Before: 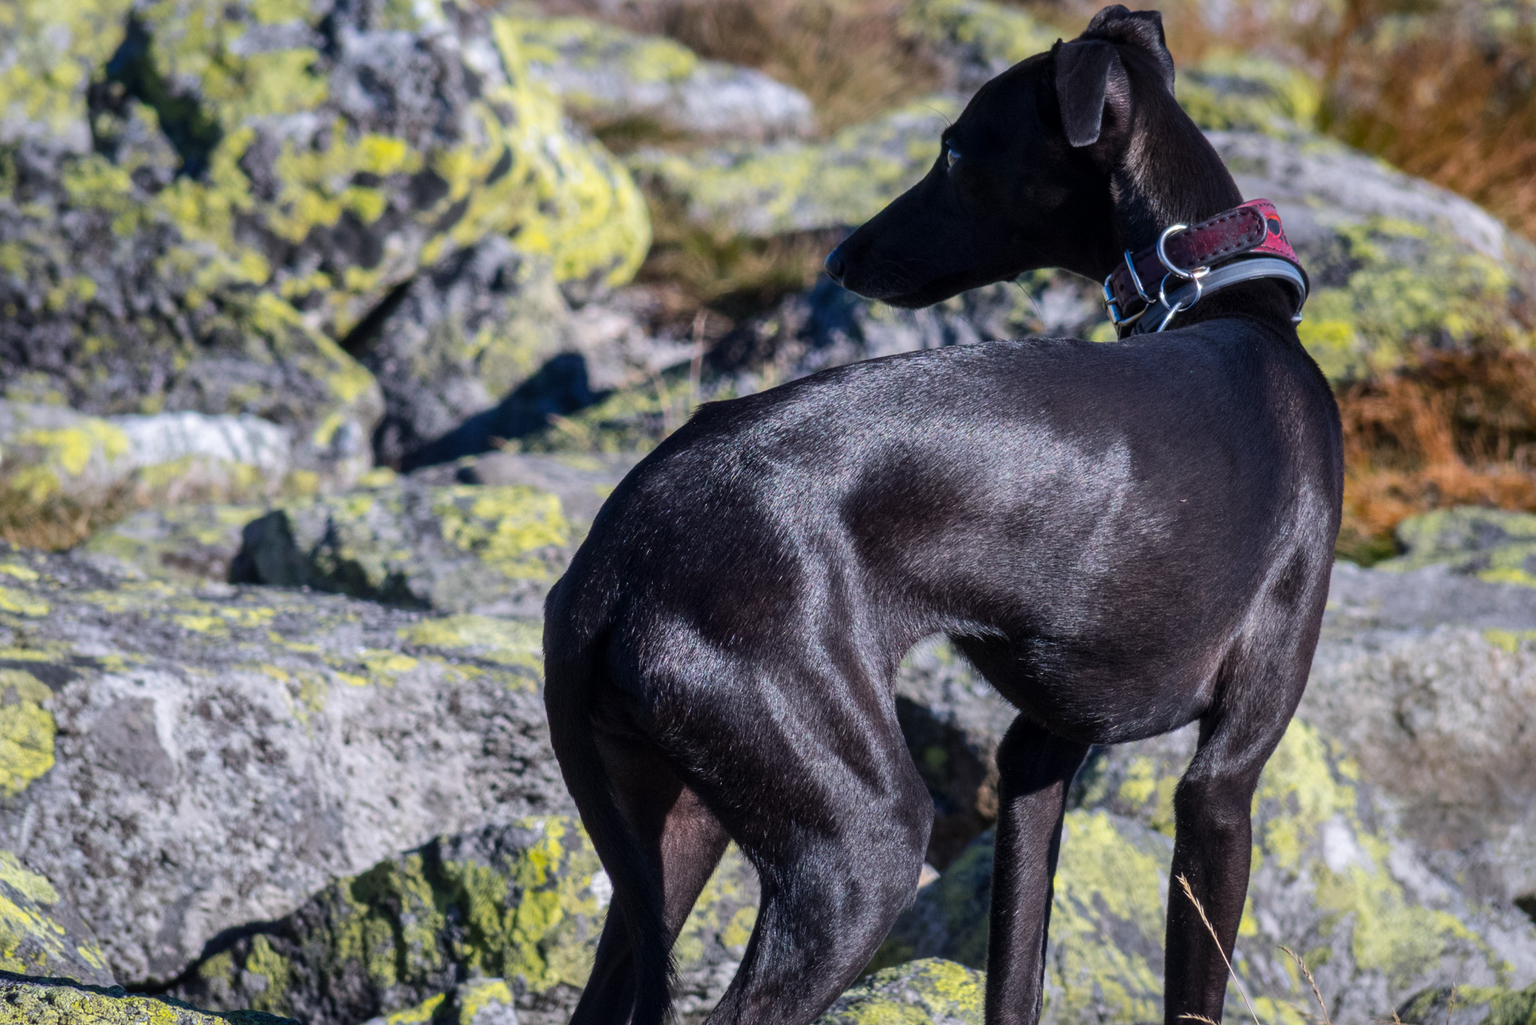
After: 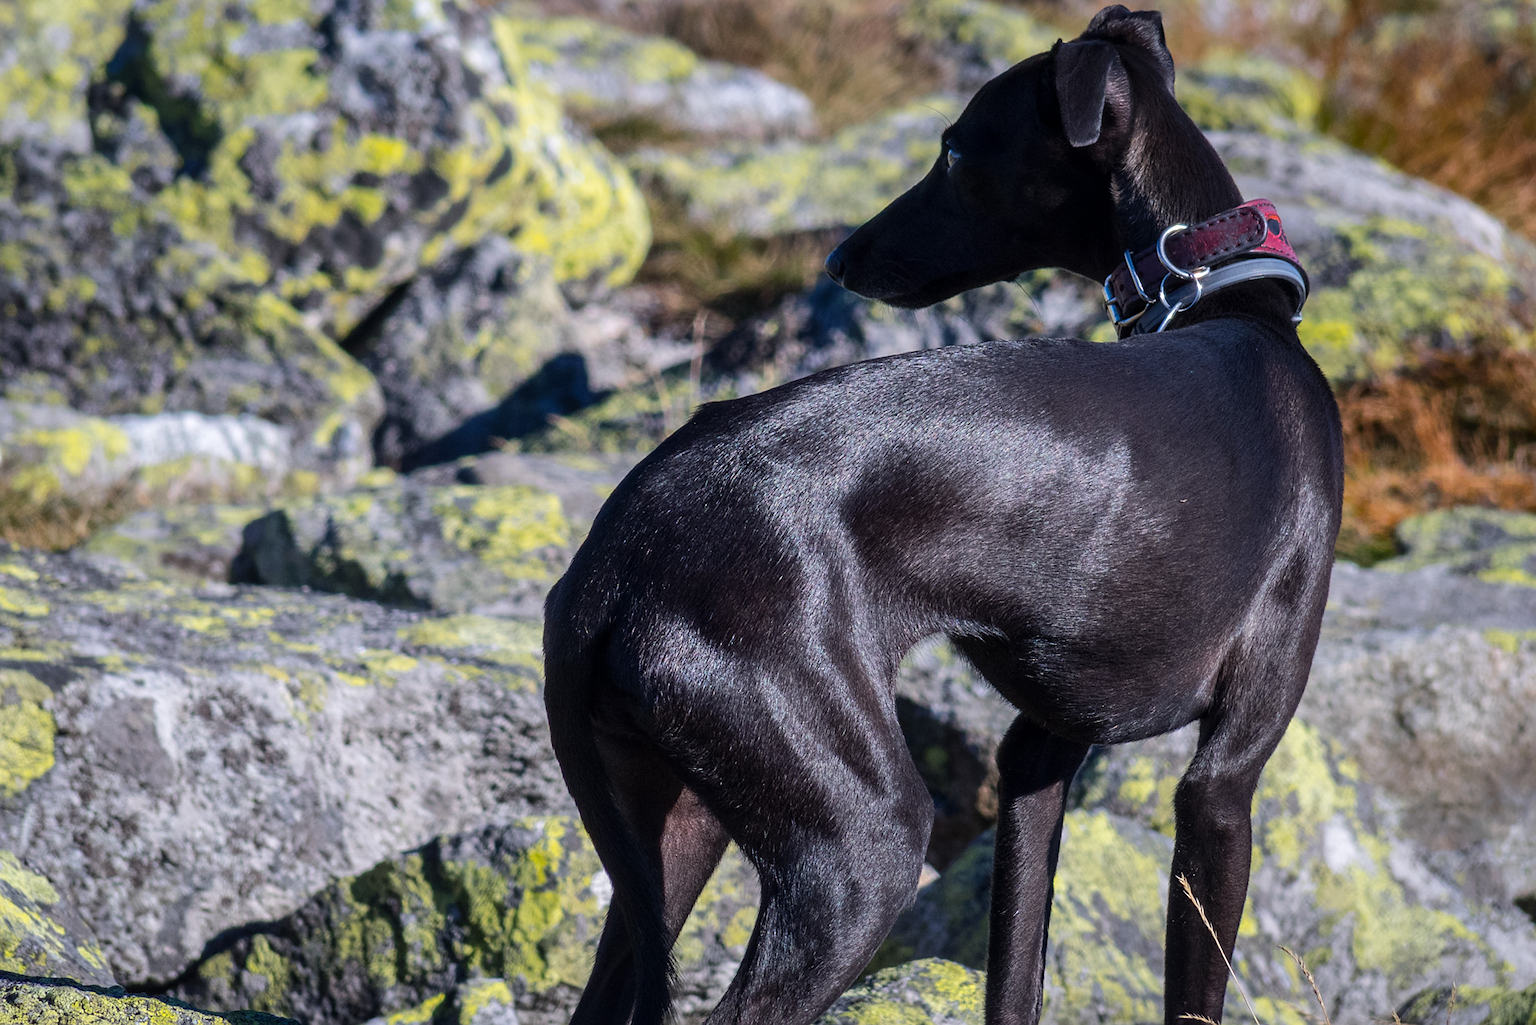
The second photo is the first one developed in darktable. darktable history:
sharpen: radius 0.969, amount 0.606
